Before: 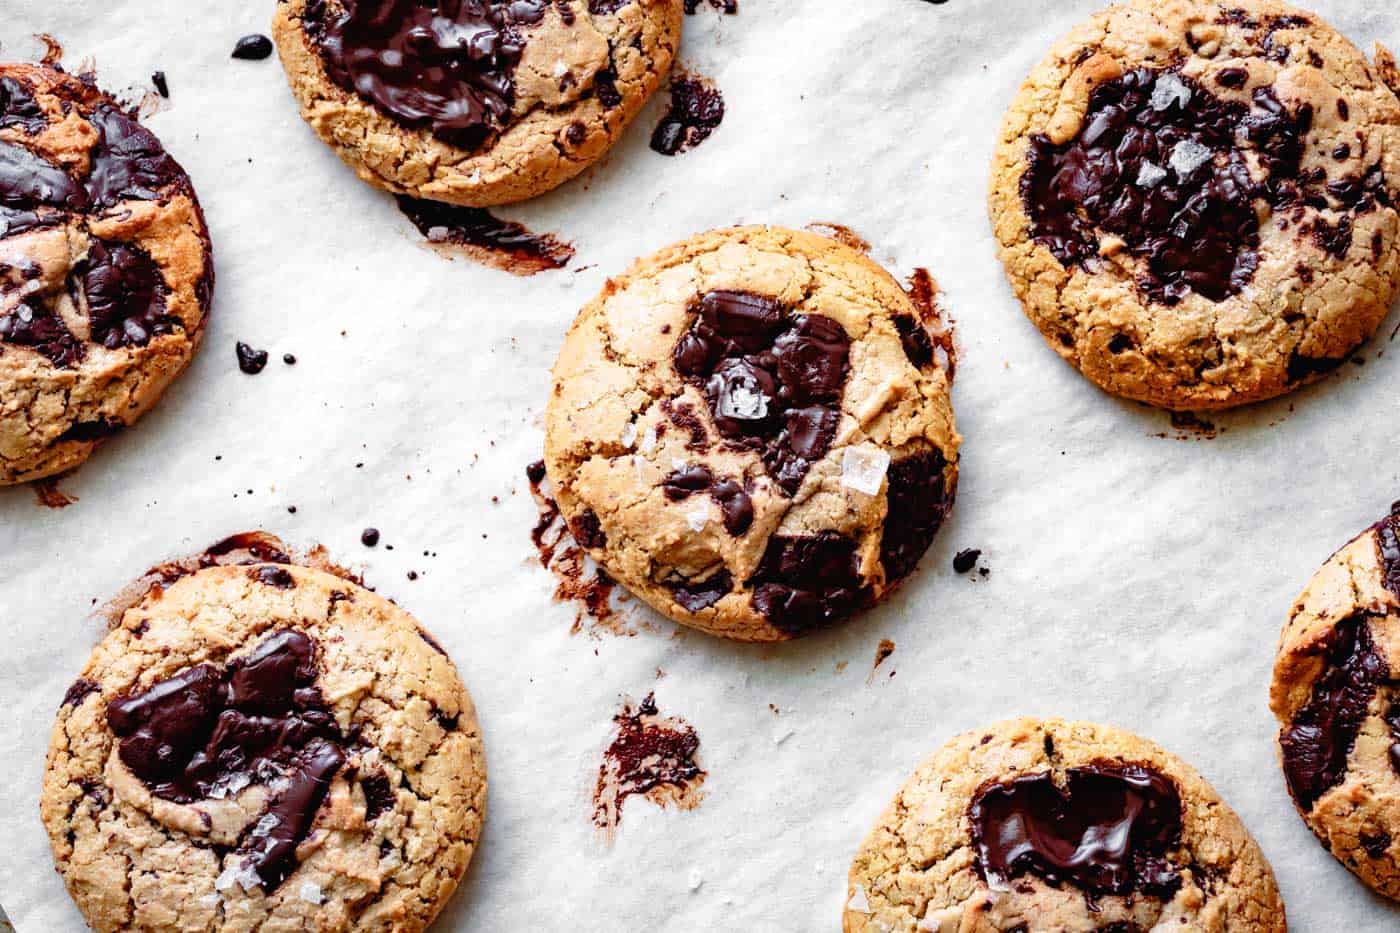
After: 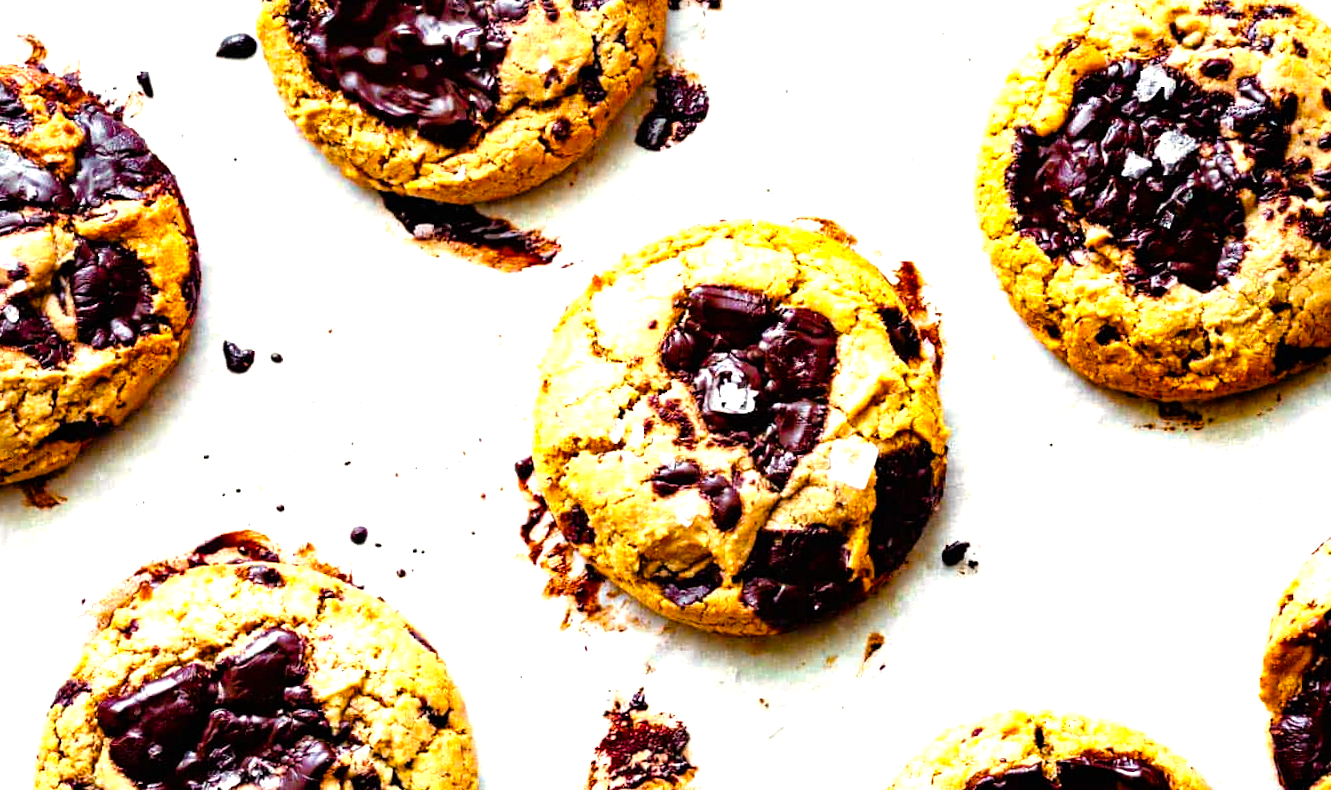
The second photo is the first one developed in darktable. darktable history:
color balance rgb: shadows lift › hue 87.2°, highlights gain › luminance 6.304%, highlights gain › chroma 2.606%, highlights gain › hue 90.72°, perceptual saturation grading › global saturation 28.559%, perceptual saturation grading › mid-tones 12.602%, perceptual saturation grading › shadows 11.311%, global vibrance 35.441%, contrast 9.793%
exposure: exposure -0.042 EV, compensate highlight preservation false
crop and rotate: angle 0.493°, left 0.236%, right 3.406%, bottom 14.137%
tone equalizer: -8 EV -0.784 EV, -7 EV -0.682 EV, -6 EV -0.626 EV, -5 EV -0.414 EV, -3 EV 0.367 EV, -2 EV 0.6 EV, -1 EV 0.686 EV, +0 EV 0.763 EV
